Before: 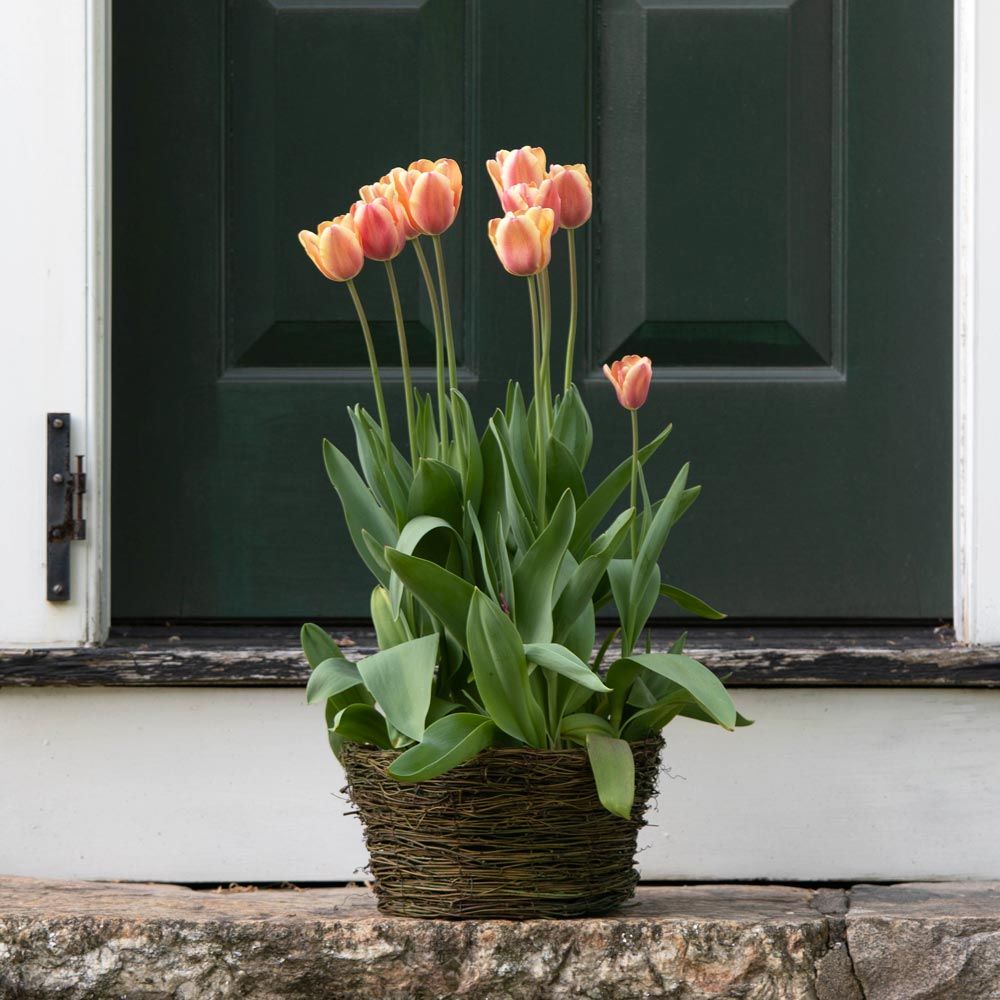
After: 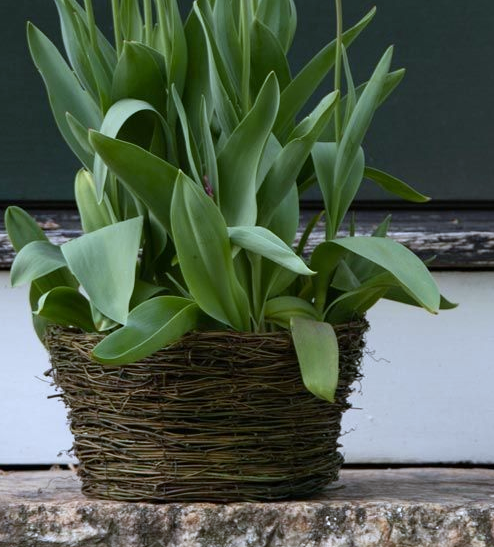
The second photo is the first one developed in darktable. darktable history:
white balance: red 0.931, blue 1.11
crop: left 29.672%, top 41.786%, right 20.851%, bottom 3.487%
